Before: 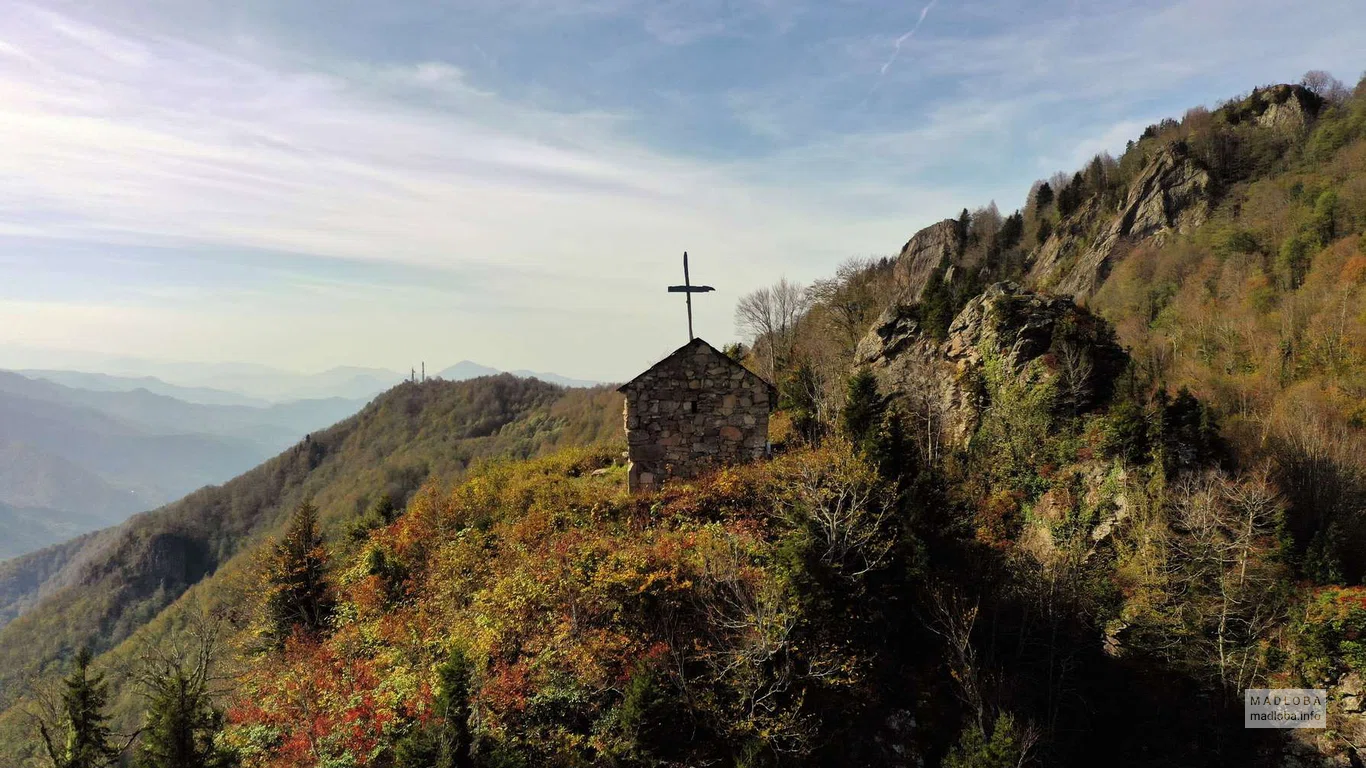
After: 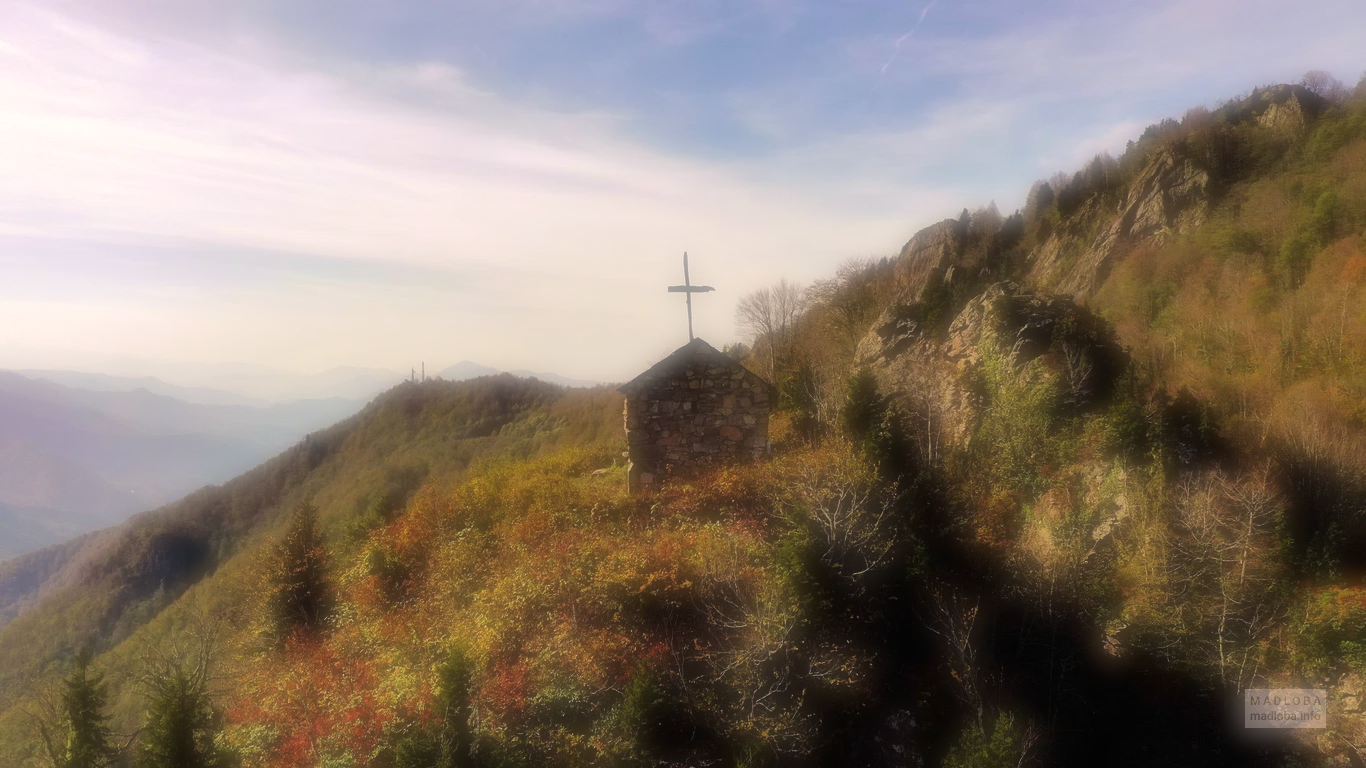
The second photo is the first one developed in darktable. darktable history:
color correction: highlights a* 7.34, highlights b* 4.37
velvia: on, module defaults
soften: on, module defaults
